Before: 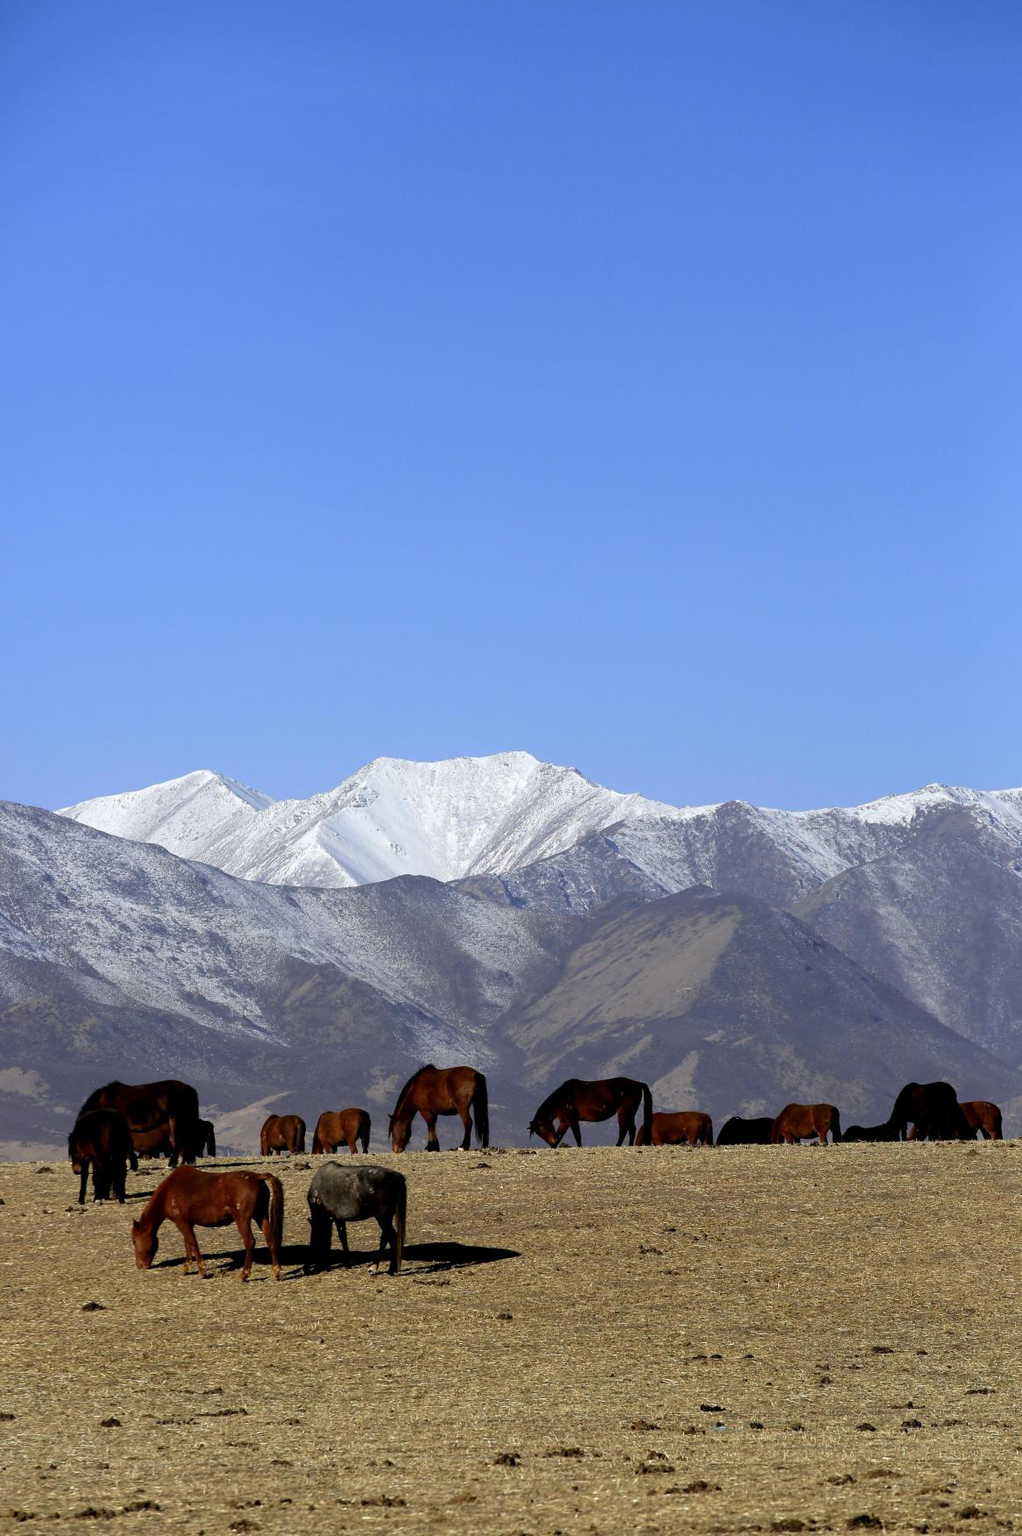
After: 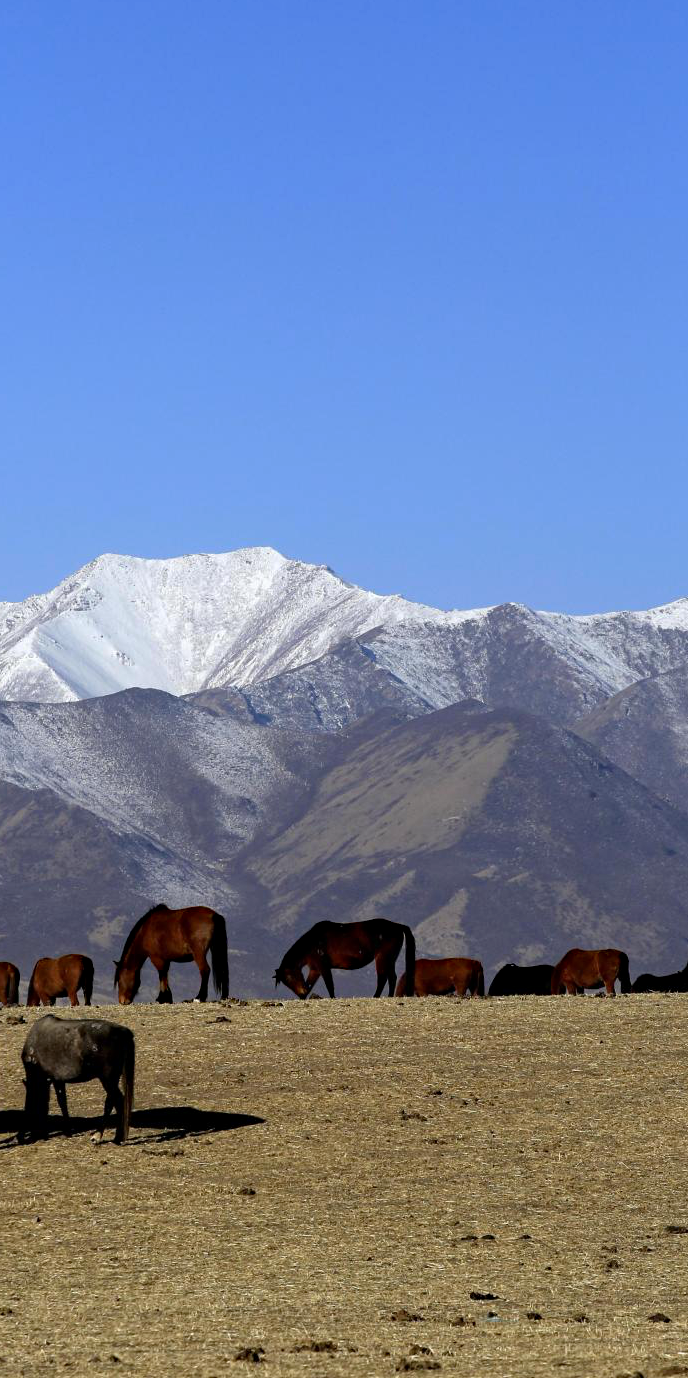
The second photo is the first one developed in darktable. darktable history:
exposure: compensate highlight preservation false
crop and rotate: left 28.256%, top 17.734%, right 12.656%, bottom 3.573%
haze removal: compatibility mode true, adaptive false
